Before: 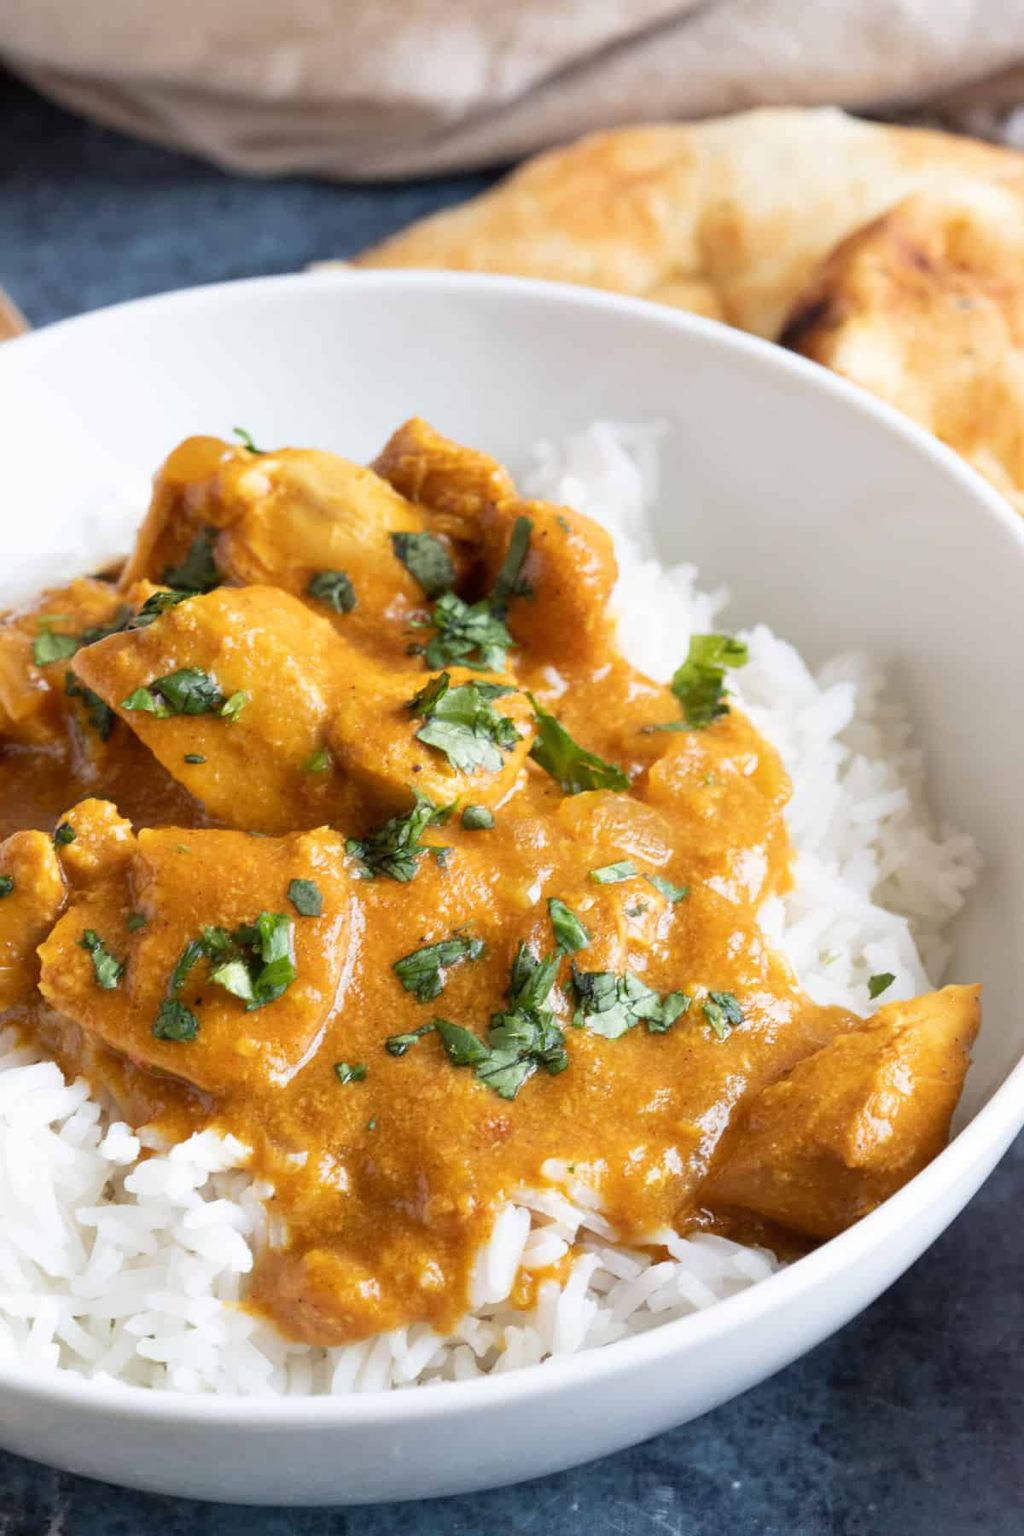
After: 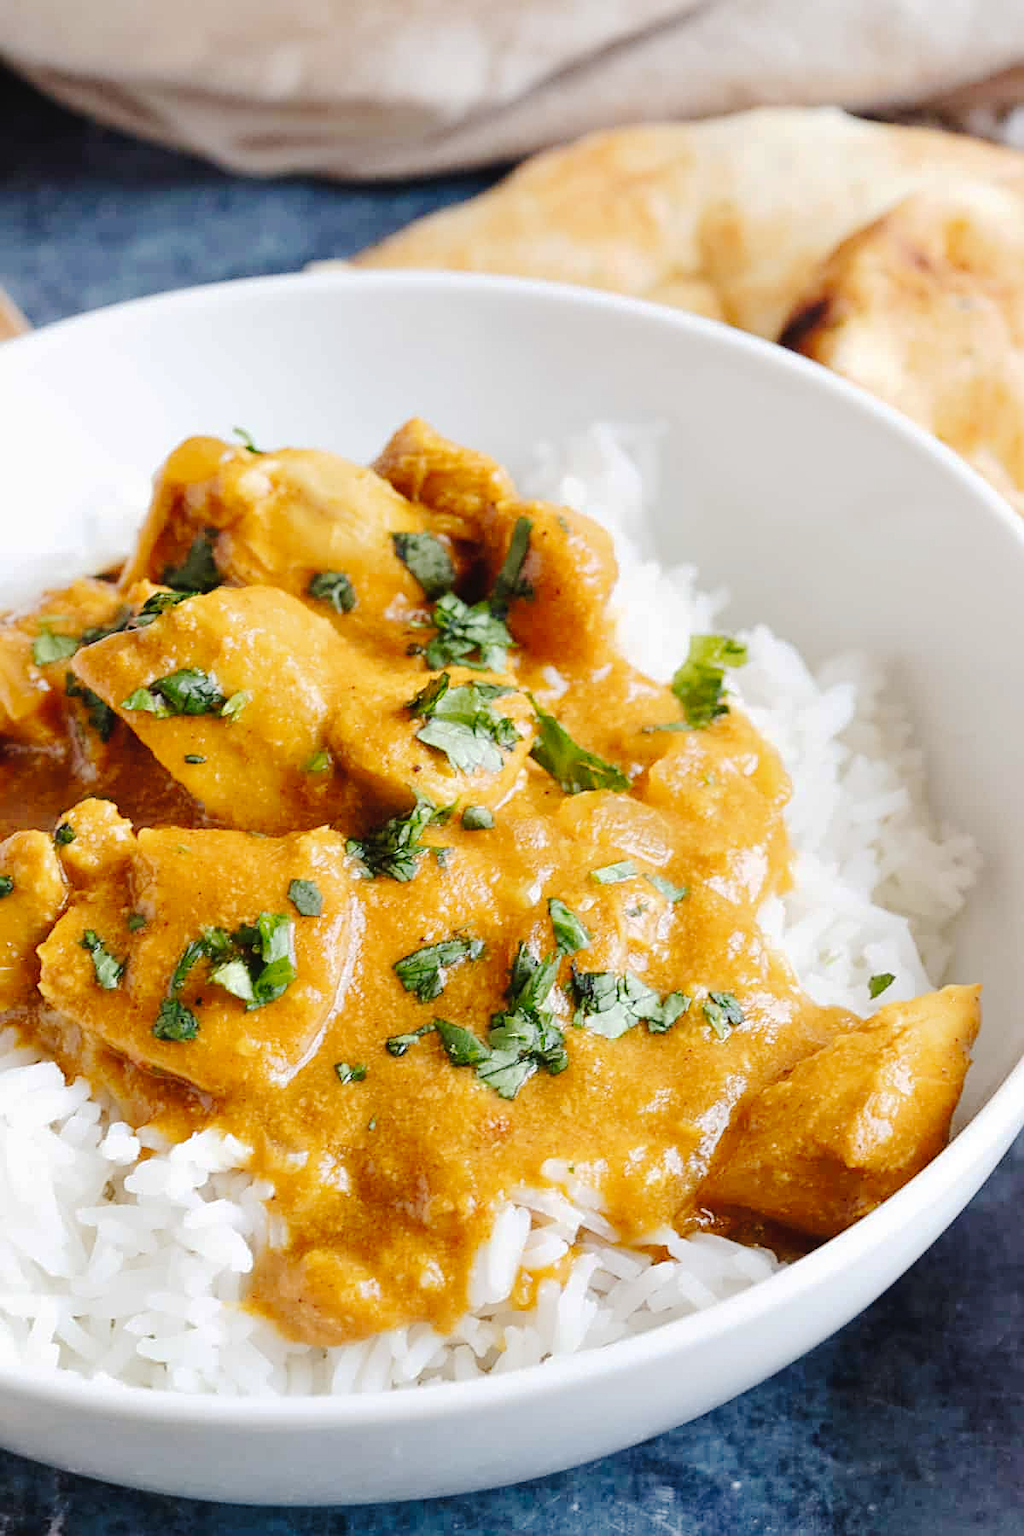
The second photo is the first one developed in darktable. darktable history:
sharpen: on, module defaults
tone curve: curves: ch0 [(0, 0) (0.003, 0.026) (0.011, 0.03) (0.025, 0.038) (0.044, 0.046) (0.069, 0.055) (0.1, 0.075) (0.136, 0.114) (0.177, 0.158) (0.224, 0.215) (0.277, 0.296) (0.335, 0.386) (0.399, 0.479) (0.468, 0.568) (0.543, 0.637) (0.623, 0.707) (0.709, 0.773) (0.801, 0.834) (0.898, 0.896) (1, 1)], preserve colors none
